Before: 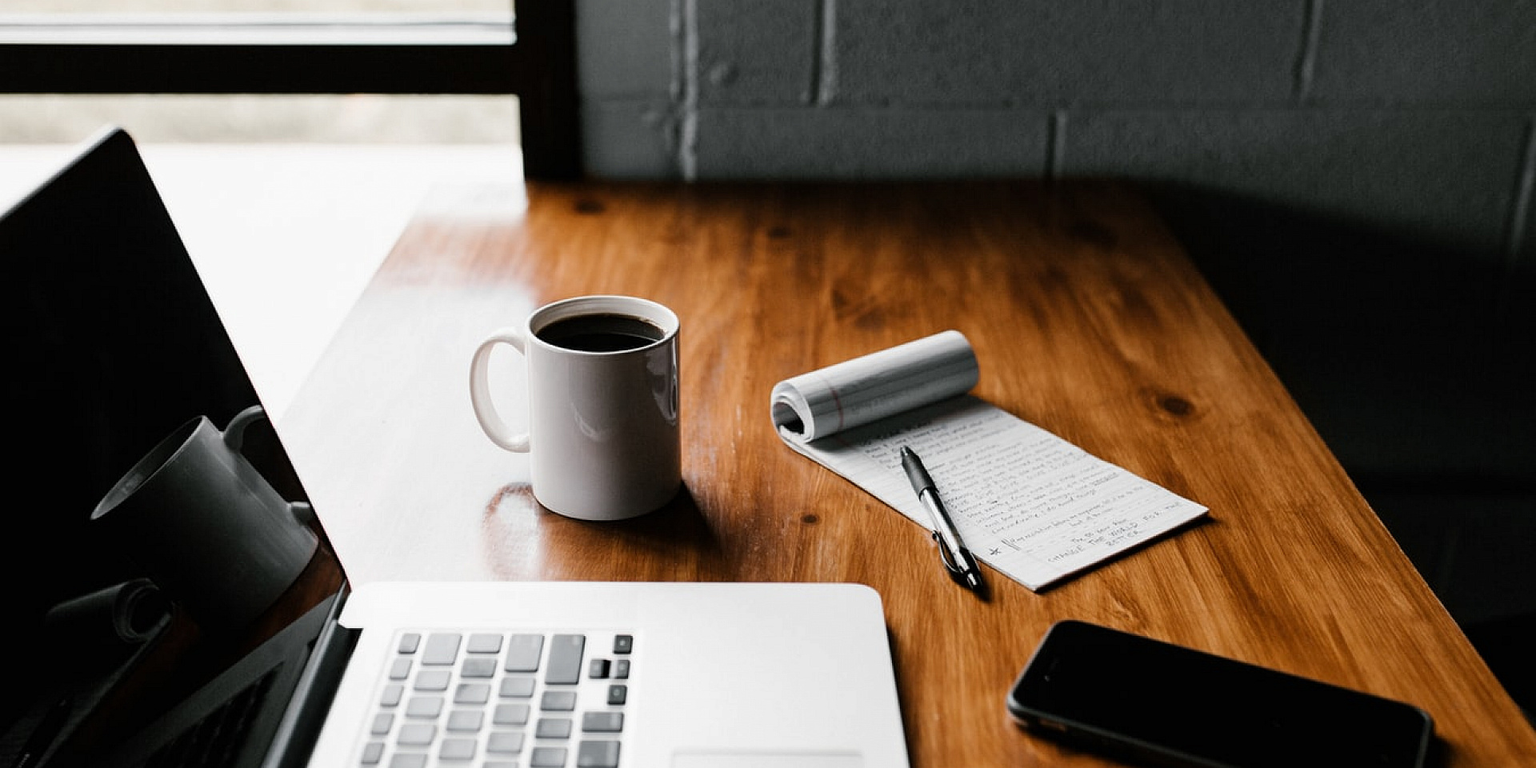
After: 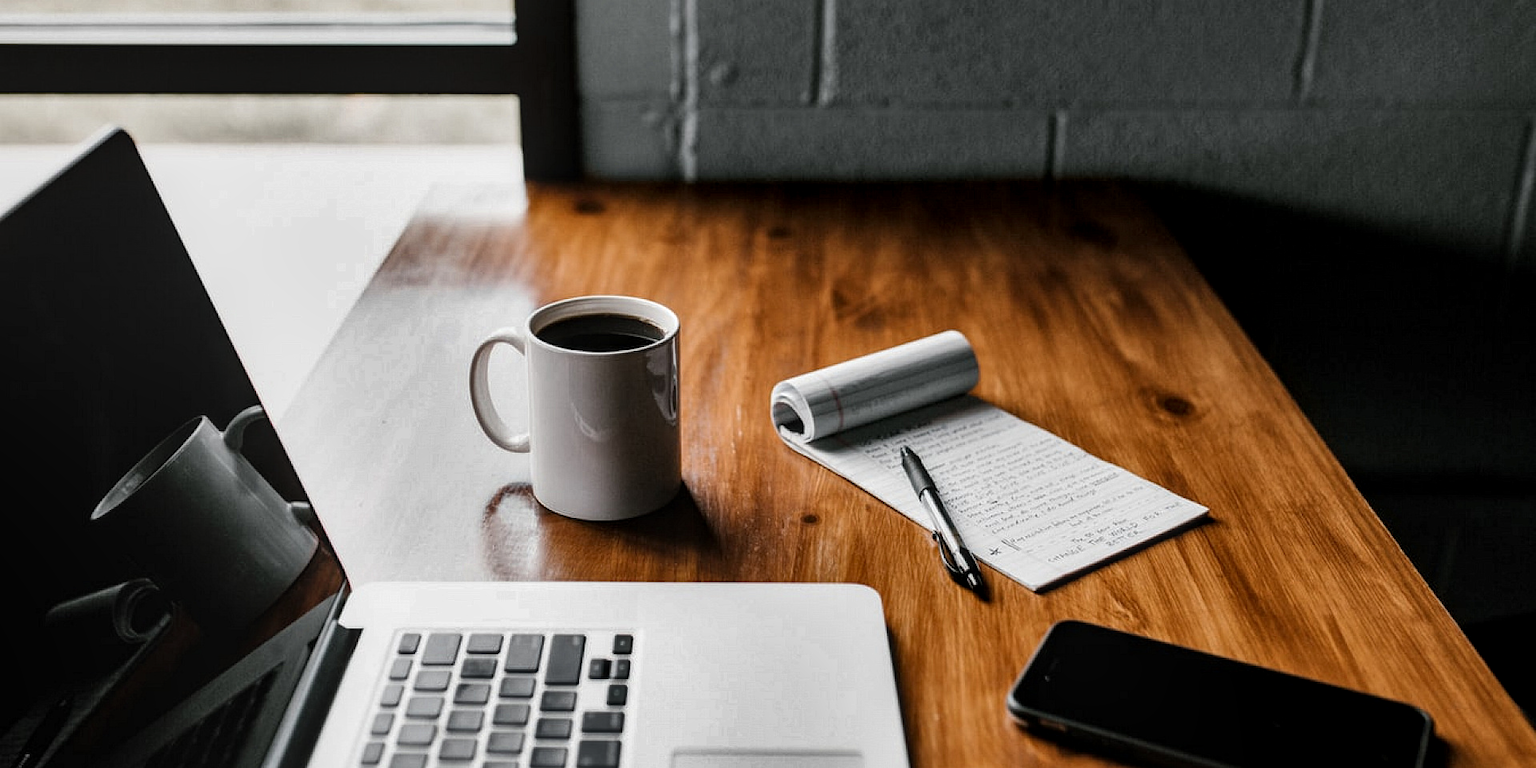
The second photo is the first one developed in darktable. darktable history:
shadows and highlights: shadows 24.36, highlights -79.14, soften with gaussian
local contrast: on, module defaults
